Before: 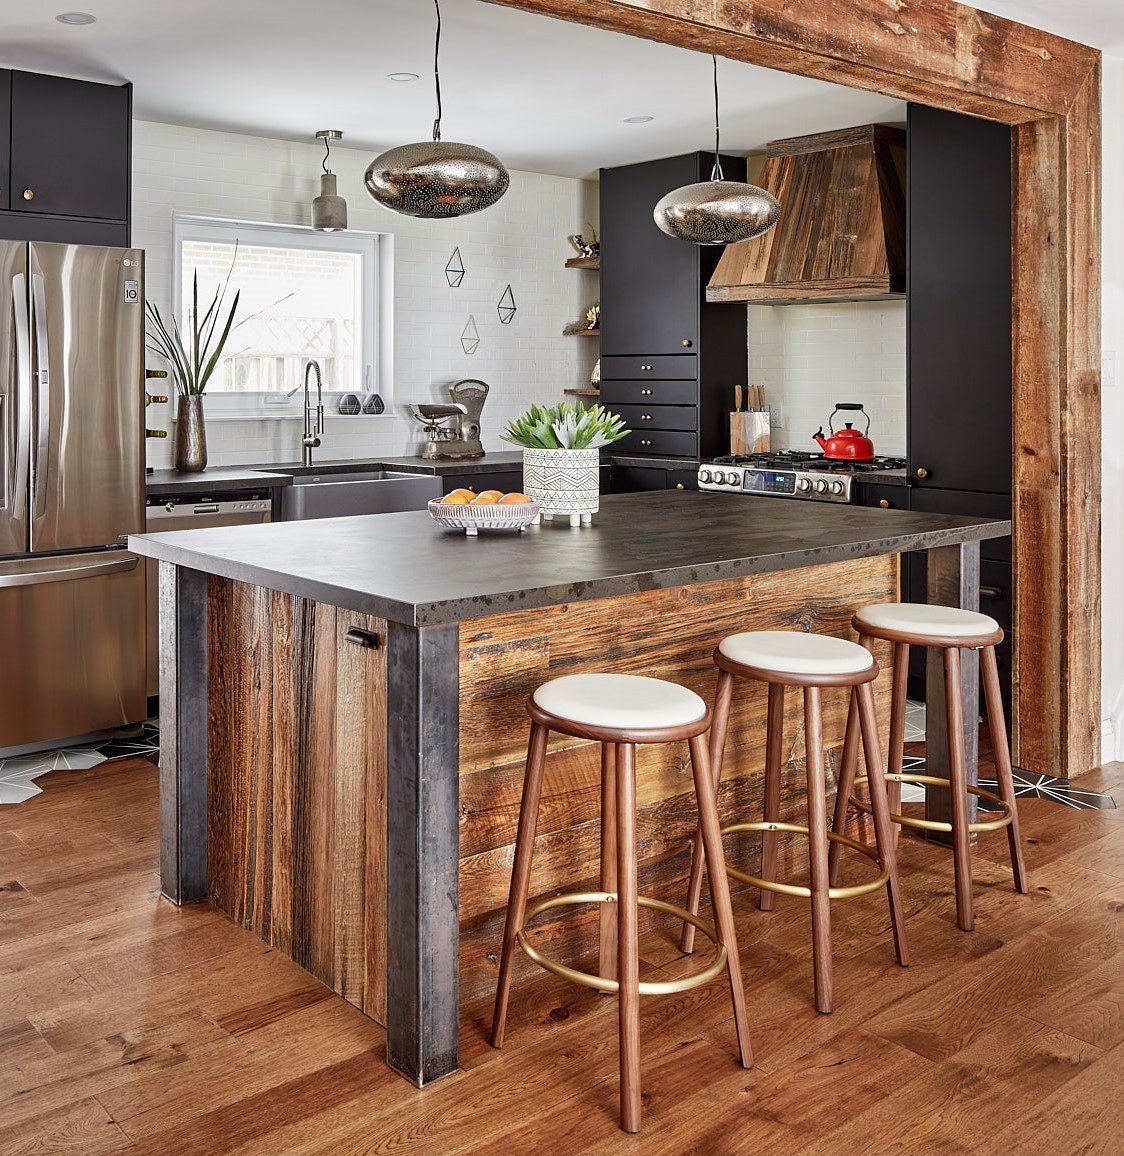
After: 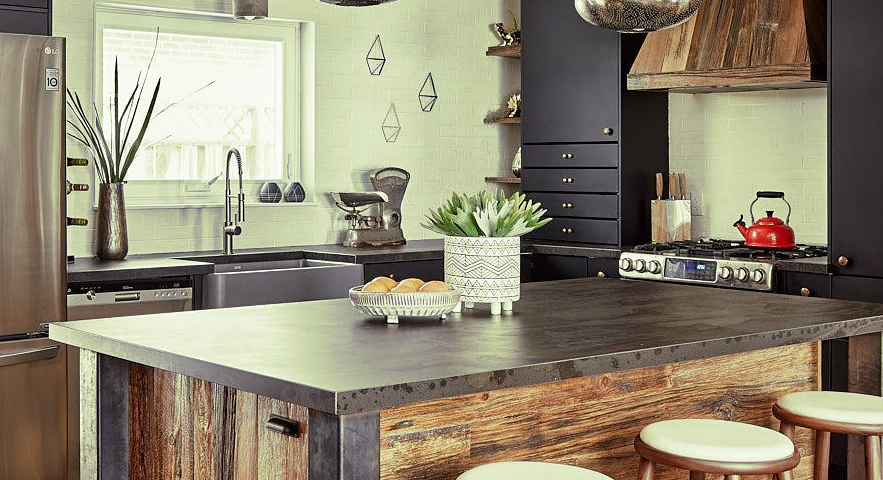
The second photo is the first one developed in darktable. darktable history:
split-toning: shadows › hue 290.82°, shadows › saturation 0.34, highlights › saturation 0.38, balance 0, compress 50%
tone curve: curves: ch0 [(0, 0) (0.003, 0.003) (0.011, 0.011) (0.025, 0.025) (0.044, 0.045) (0.069, 0.07) (0.1, 0.1) (0.136, 0.137) (0.177, 0.179) (0.224, 0.226) (0.277, 0.279) (0.335, 0.338) (0.399, 0.402) (0.468, 0.472) (0.543, 0.547) (0.623, 0.628) (0.709, 0.715) (0.801, 0.807) (0.898, 0.902) (1, 1)], preserve colors none
crop: left 7.036%, top 18.398%, right 14.379%, bottom 40.043%
